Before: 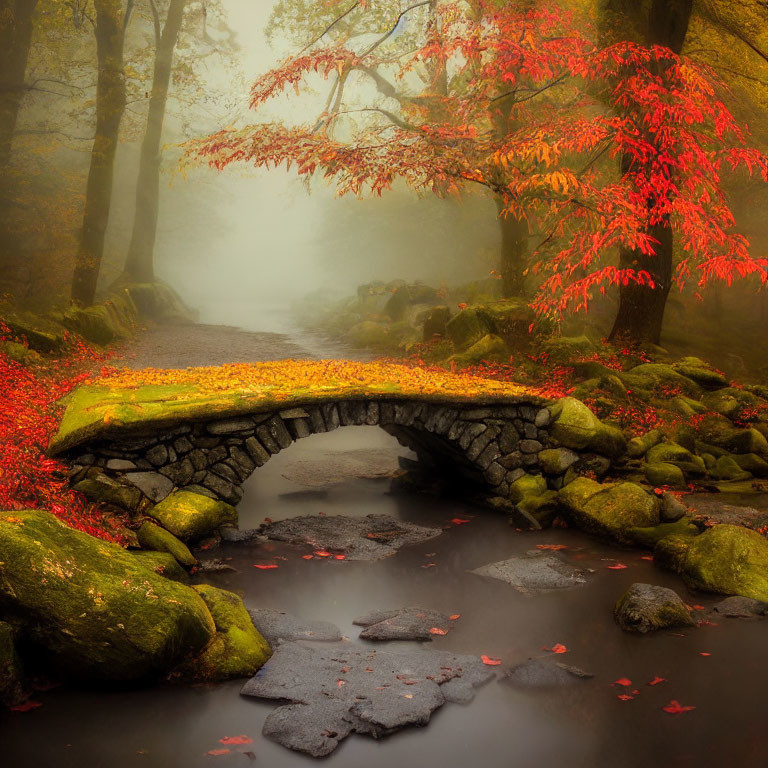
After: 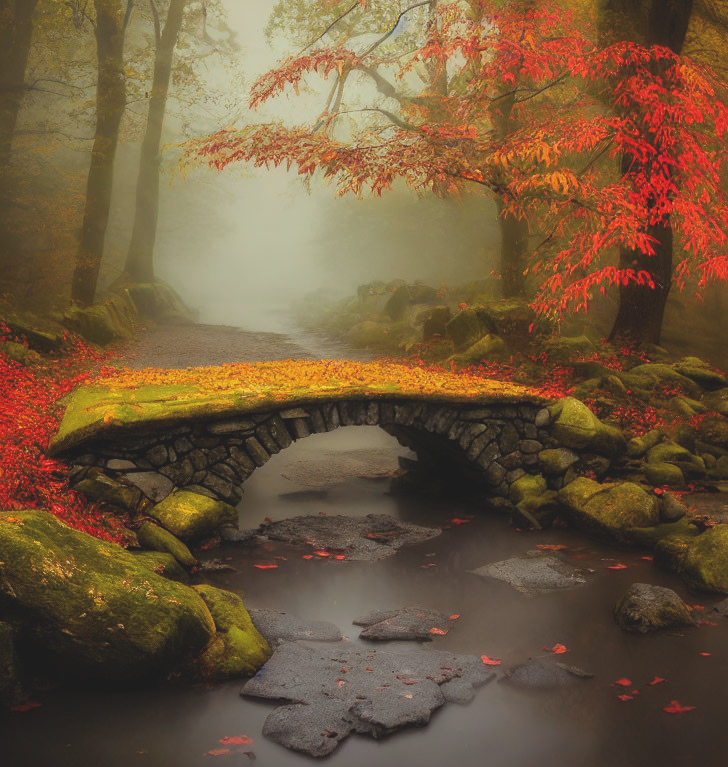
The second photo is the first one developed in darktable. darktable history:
crop and rotate: right 5.167%
exposure: black level correction -0.014, exposure -0.193 EV, compensate highlight preservation false
